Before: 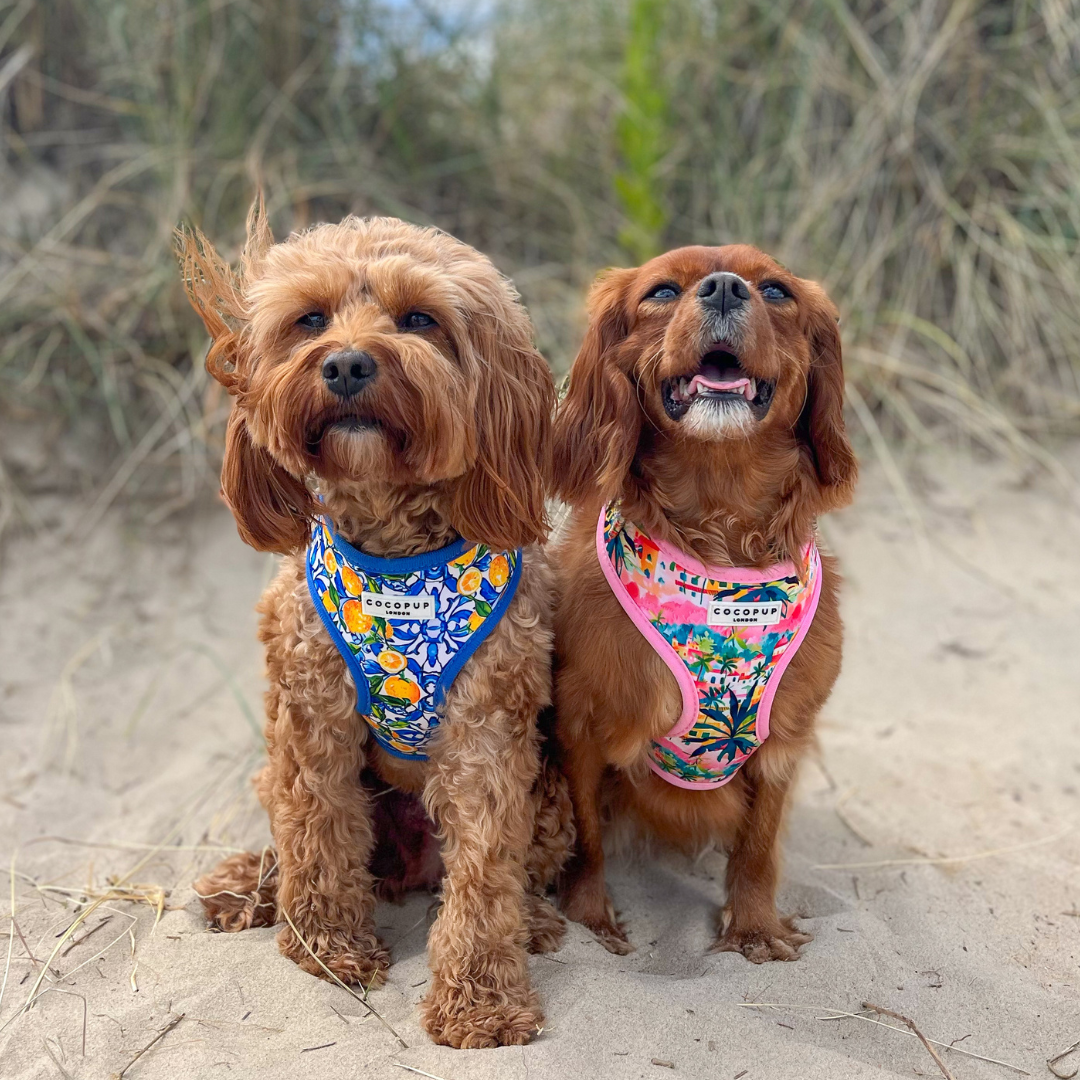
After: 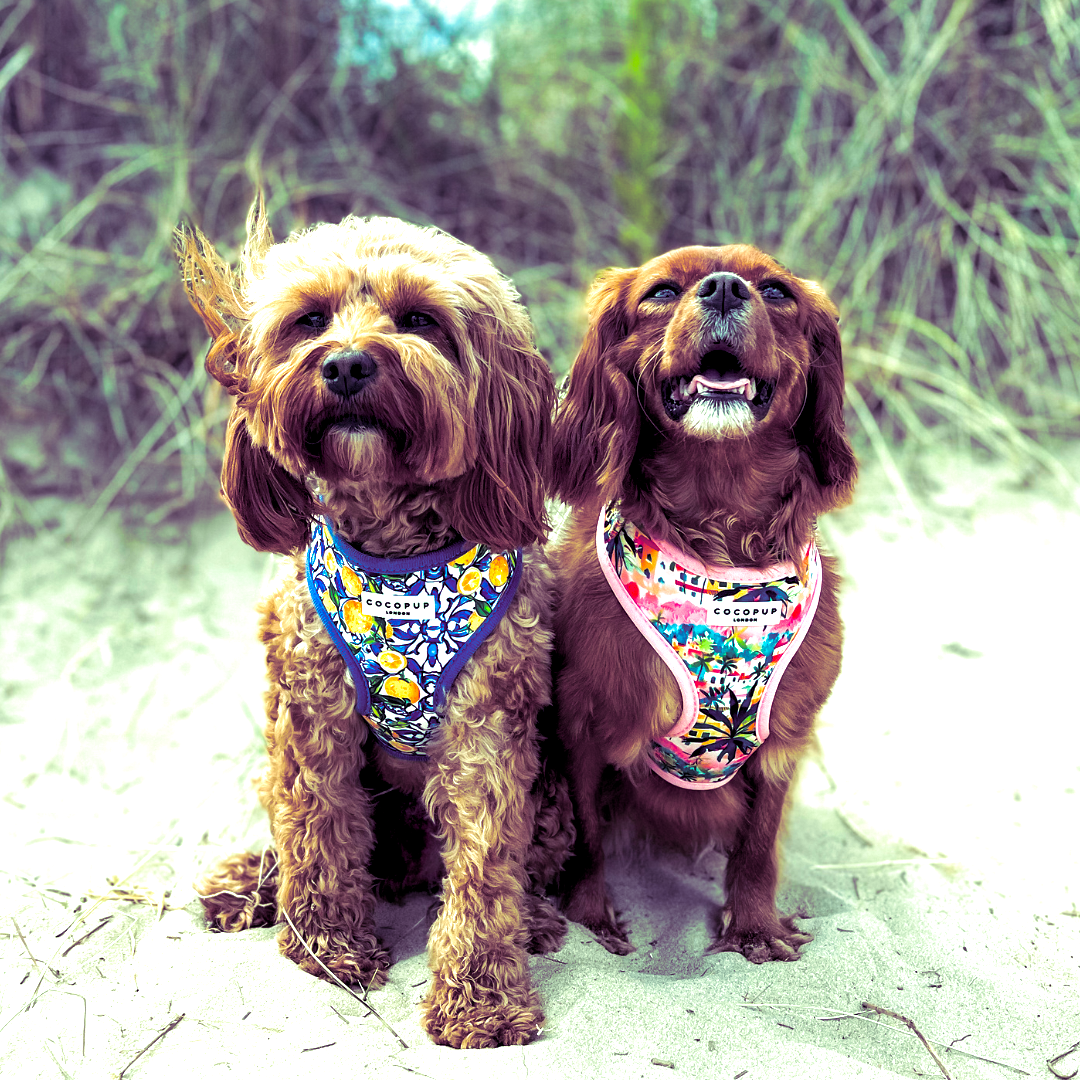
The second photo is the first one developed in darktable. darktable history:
split-toning: shadows › hue 277.2°, shadows › saturation 0.74
color balance rgb: shadows lift › luminance -7.7%, shadows lift › chroma 2.13%, shadows lift › hue 165.27°, power › luminance -7.77%, power › chroma 1.1%, power › hue 215.88°, highlights gain › luminance 15.15%, highlights gain › chroma 7%, highlights gain › hue 125.57°, global offset › luminance -0.33%, global offset › chroma 0.11%, global offset › hue 165.27°, perceptual saturation grading › global saturation 24.42%, perceptual saturation grading › highlights -24.42%, perceptual saturation grading › mid-tones 24.42%, perceptual saturation grading › shadows 40%, perceptual brilliance grading › global brilliance -5%, perceptual brilliance grading › highlights 24.42%, perceptual brilliance grading › mid-tones 7%, perceptual brilliance grading › shadows -5%
exposure: black level correction 0.005, exposure 0.286 EV, compensate highlight preservation false
